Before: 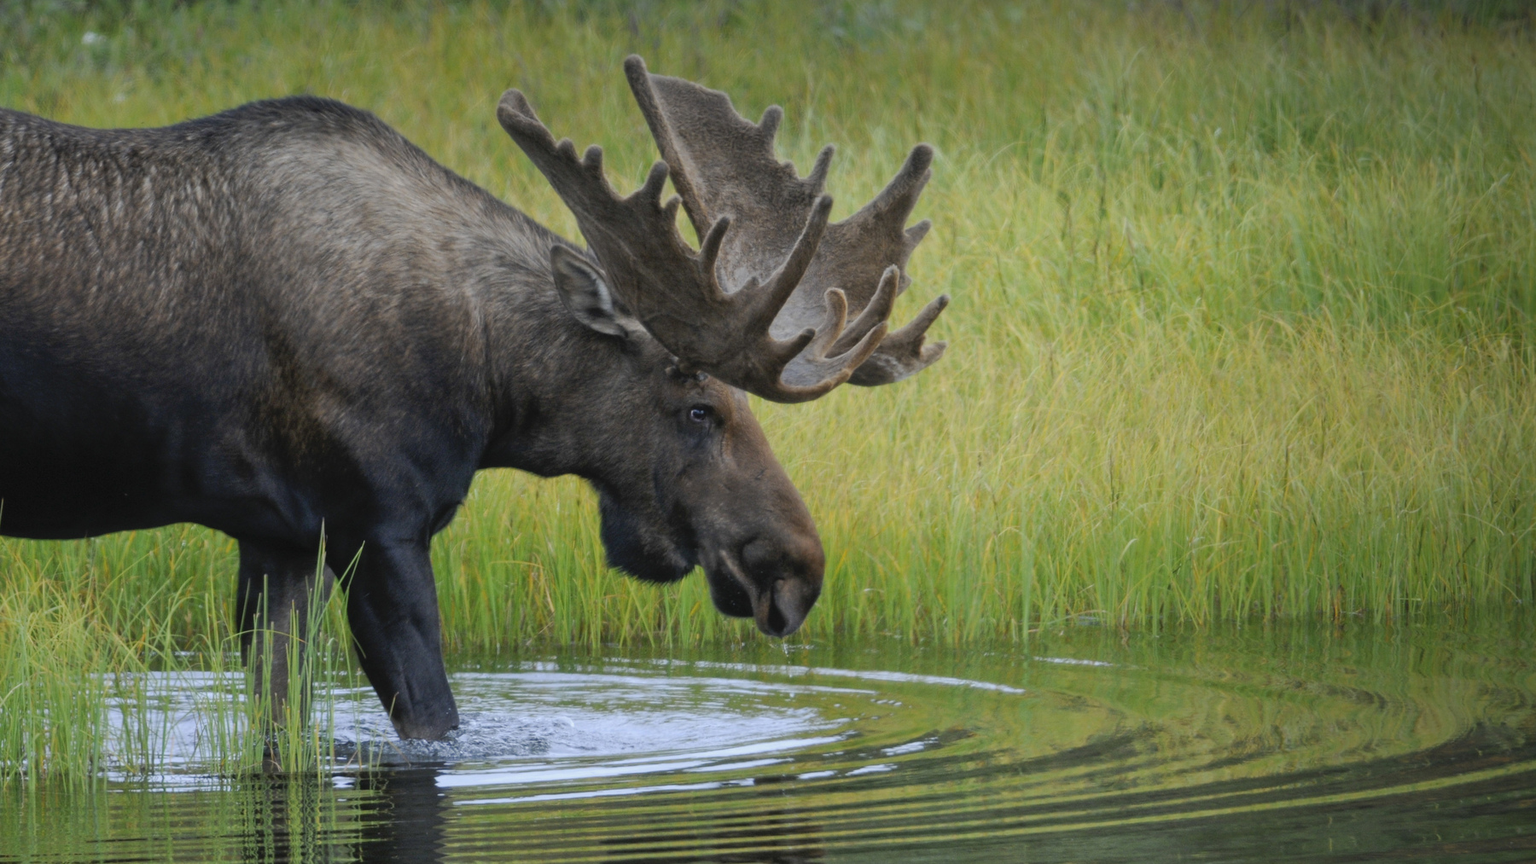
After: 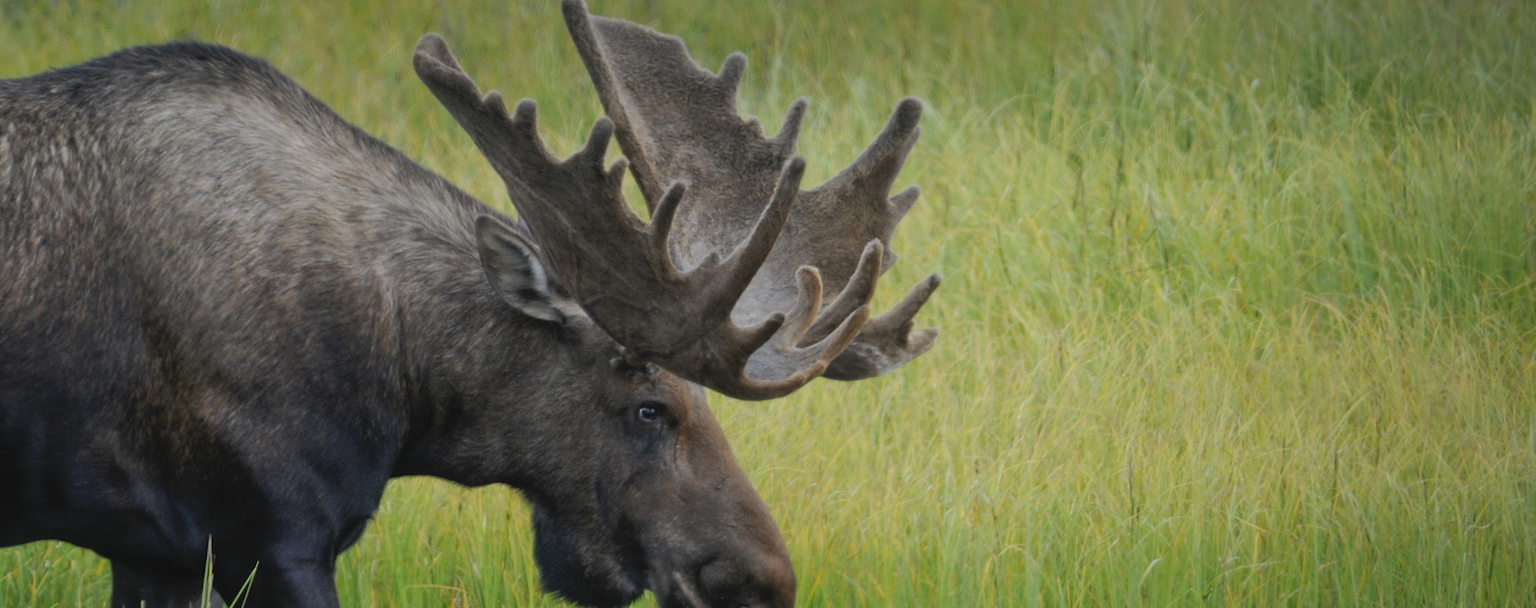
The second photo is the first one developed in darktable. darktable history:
crop and rotate: left 9.382%, top 7.091%, right 4.956%, bottom 32.688%
